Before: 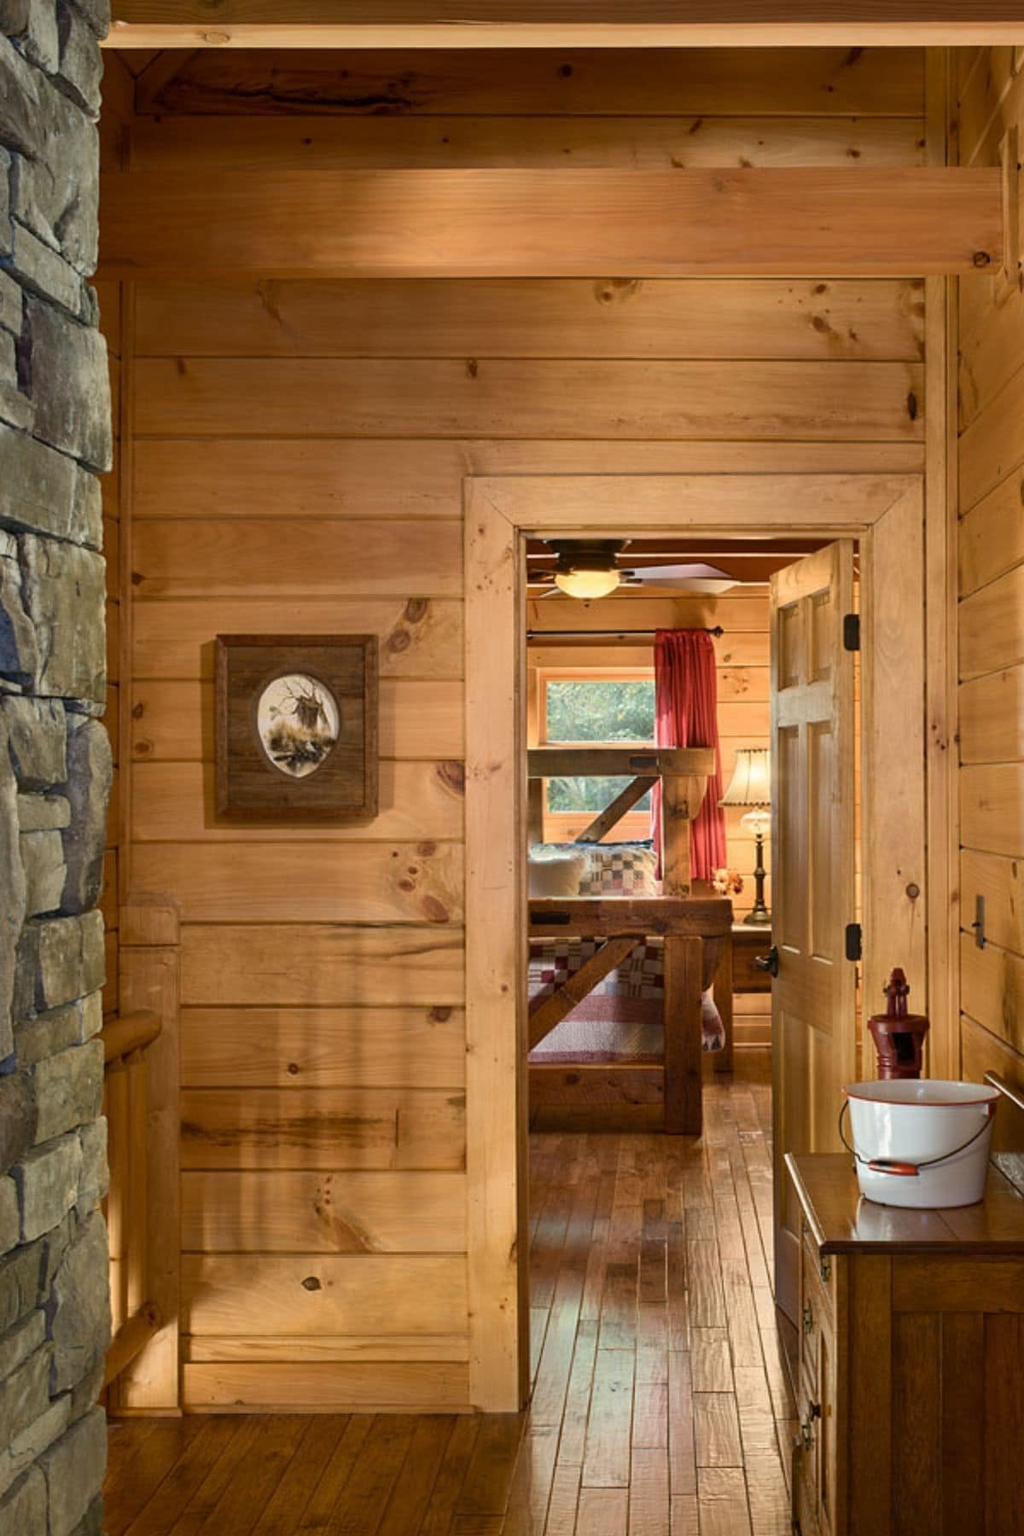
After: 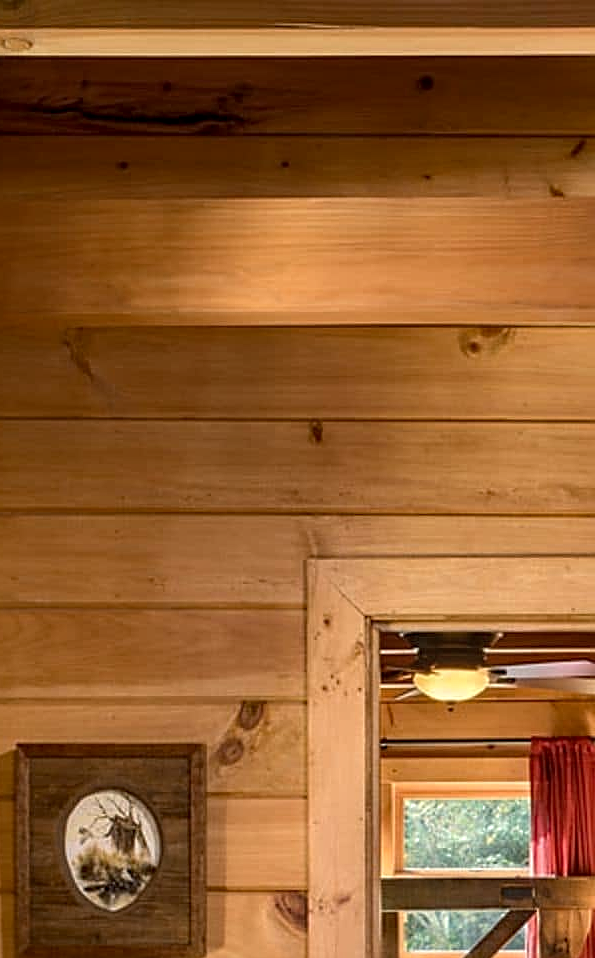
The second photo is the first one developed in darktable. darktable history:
exposure: exposure 0.075 EV, compensate highlight preservation false
crop: left 19.797%, right 30.552%, bottom 46.761%
local contrast: on, module defaults
haze removal: compatibility mode true, adaptive false
sharpen: on, module defaults
